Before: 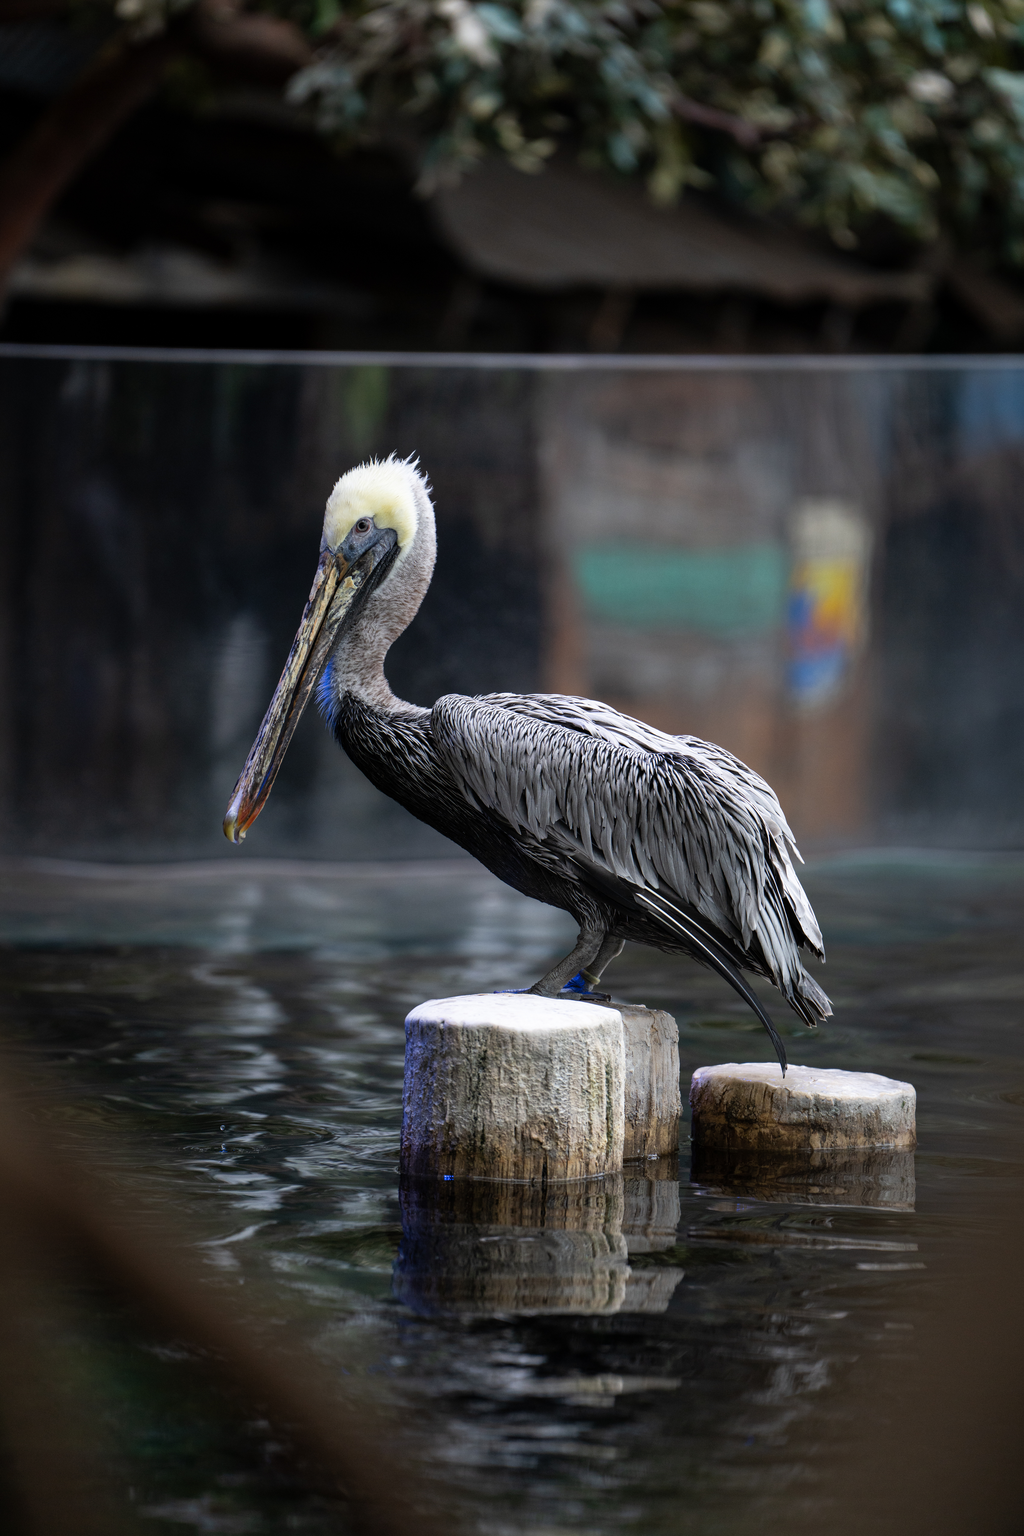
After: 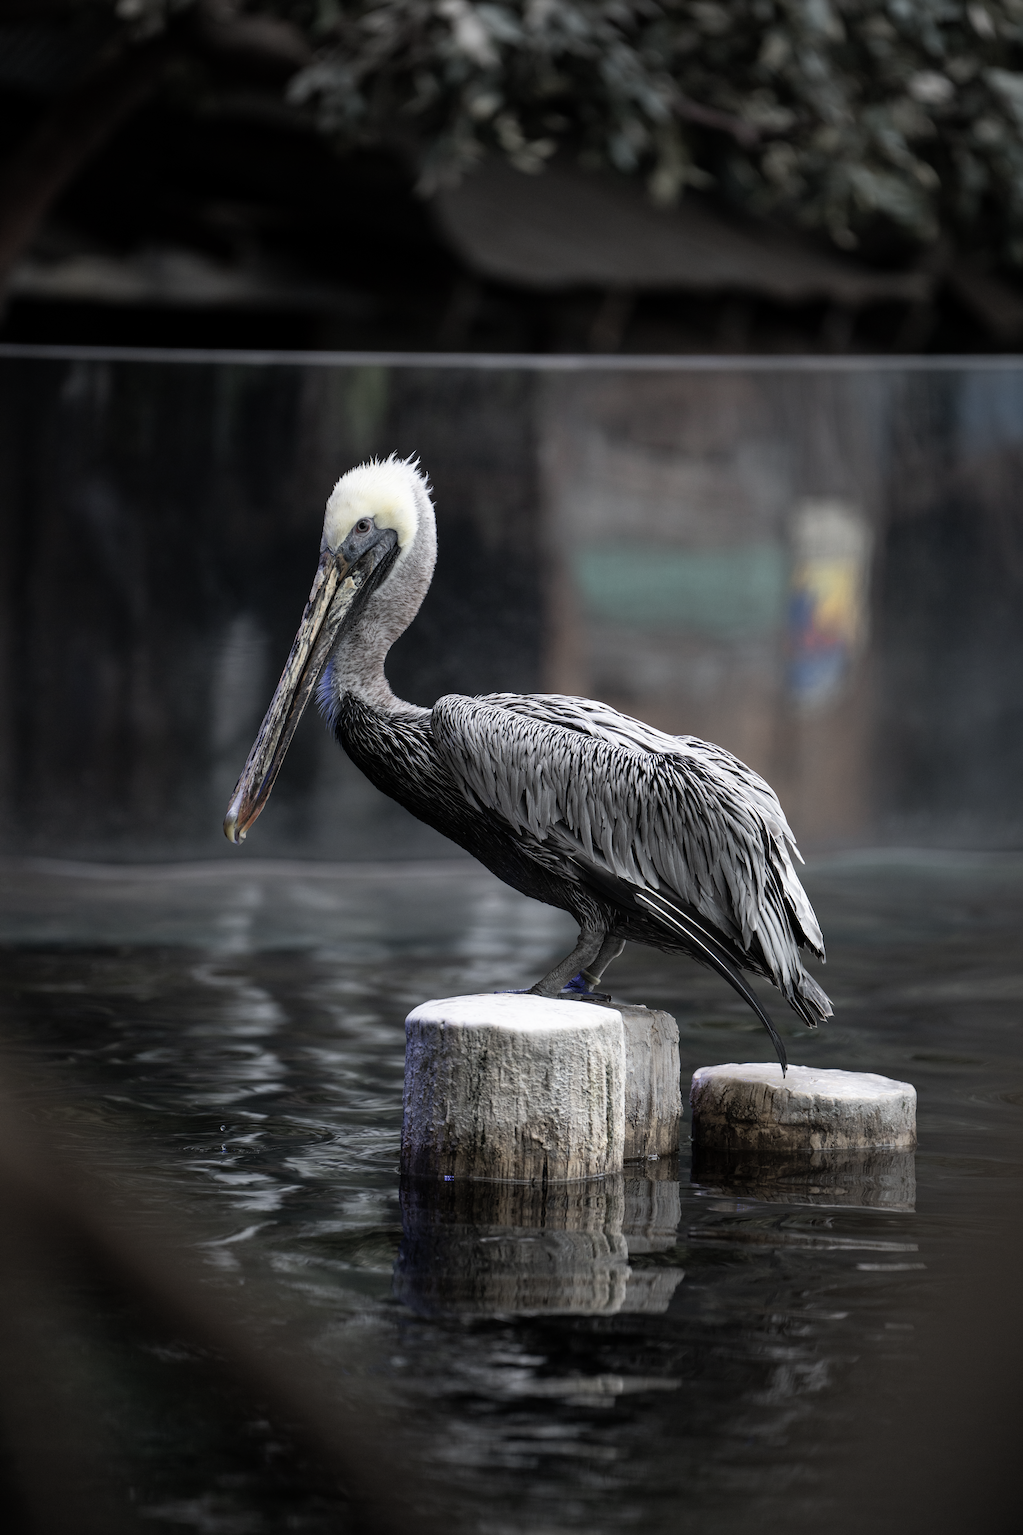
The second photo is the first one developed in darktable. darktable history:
color zones: curves: ch0 [(0, 0.6) (0.129, 0.585) (0.193, 0.596) (0.429, 0.5) (0.571, 0.5) (0.714, 0.5) (0.857, 0.5) (1, 0.6)]; ch1 [(0, 0.453) (0.112, 0.245) (0.213, 0.252) (0.429, 0.233) (0.571, 0.231) (0.683, 0.242) (0.857, 0.296) (1, 0.453)]
vignetting: fall-off start 98.04%, fall-off radius 100.62%, width/height ratio 1.428
